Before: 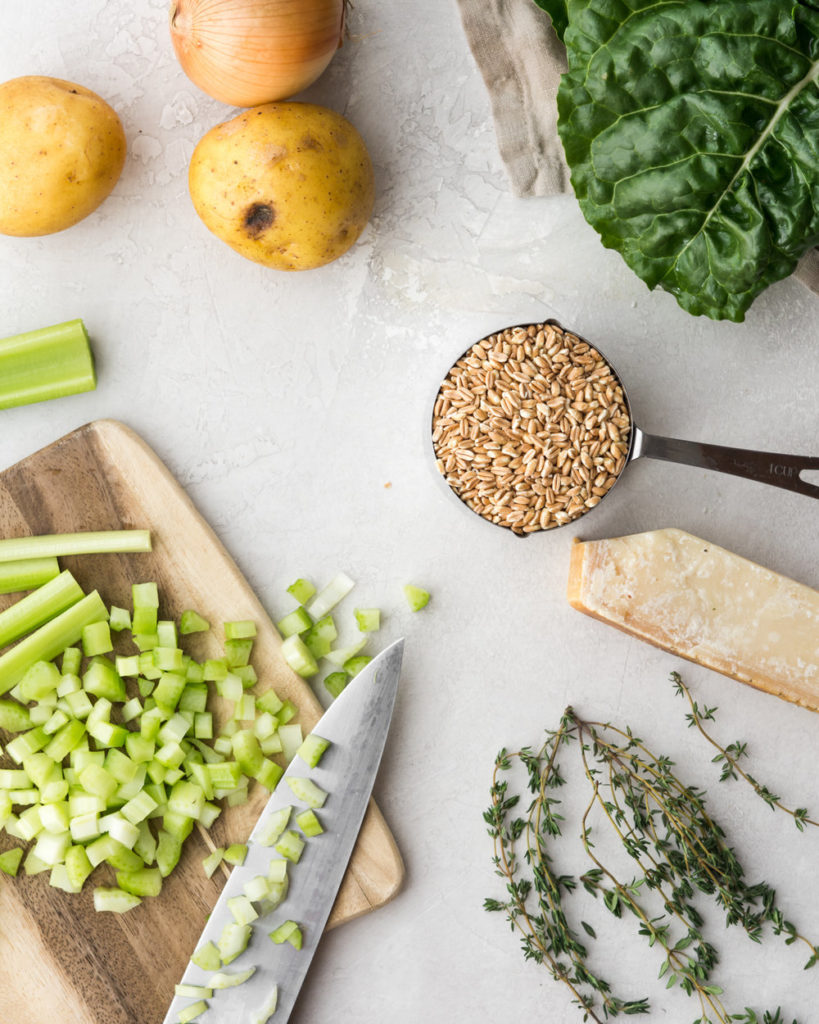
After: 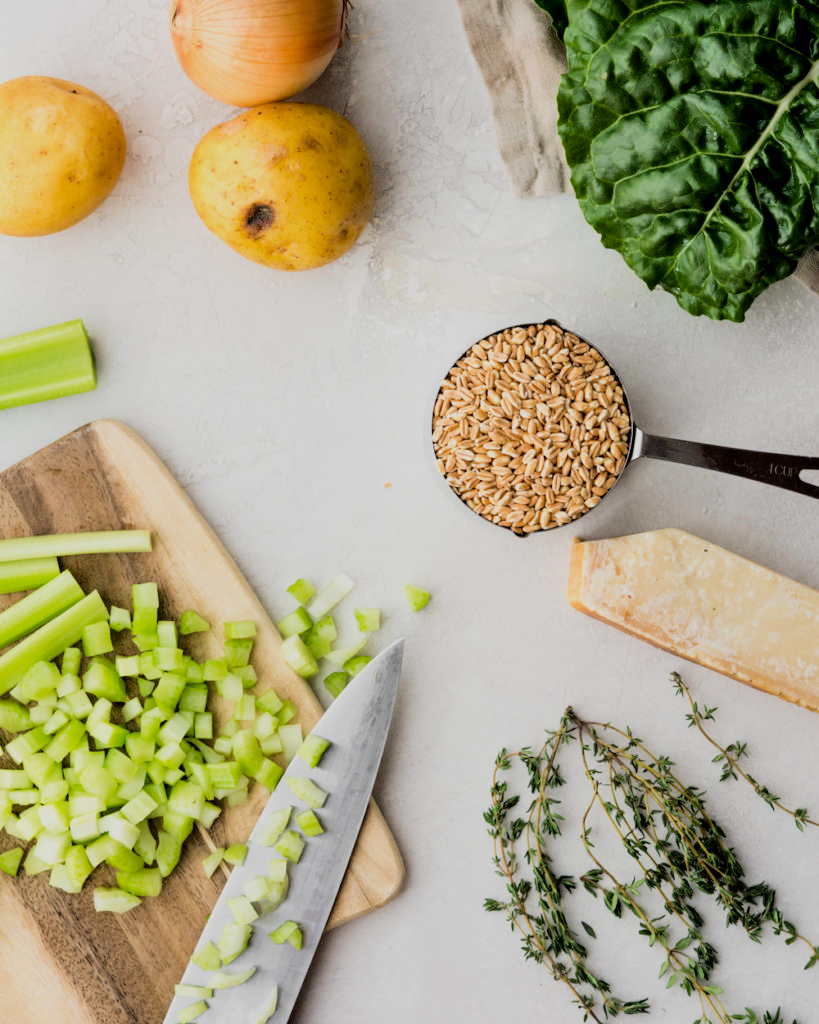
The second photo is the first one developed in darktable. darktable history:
filmic rgb: black relative exposure -7.15 EV, white relative exposure 5.36 EV, hardness 3.02, color science v6 (2022)
exposure: black level correction 0.009, exposure 0.119 EV, compensate highlight preservation false
color balance: contrast 10%
